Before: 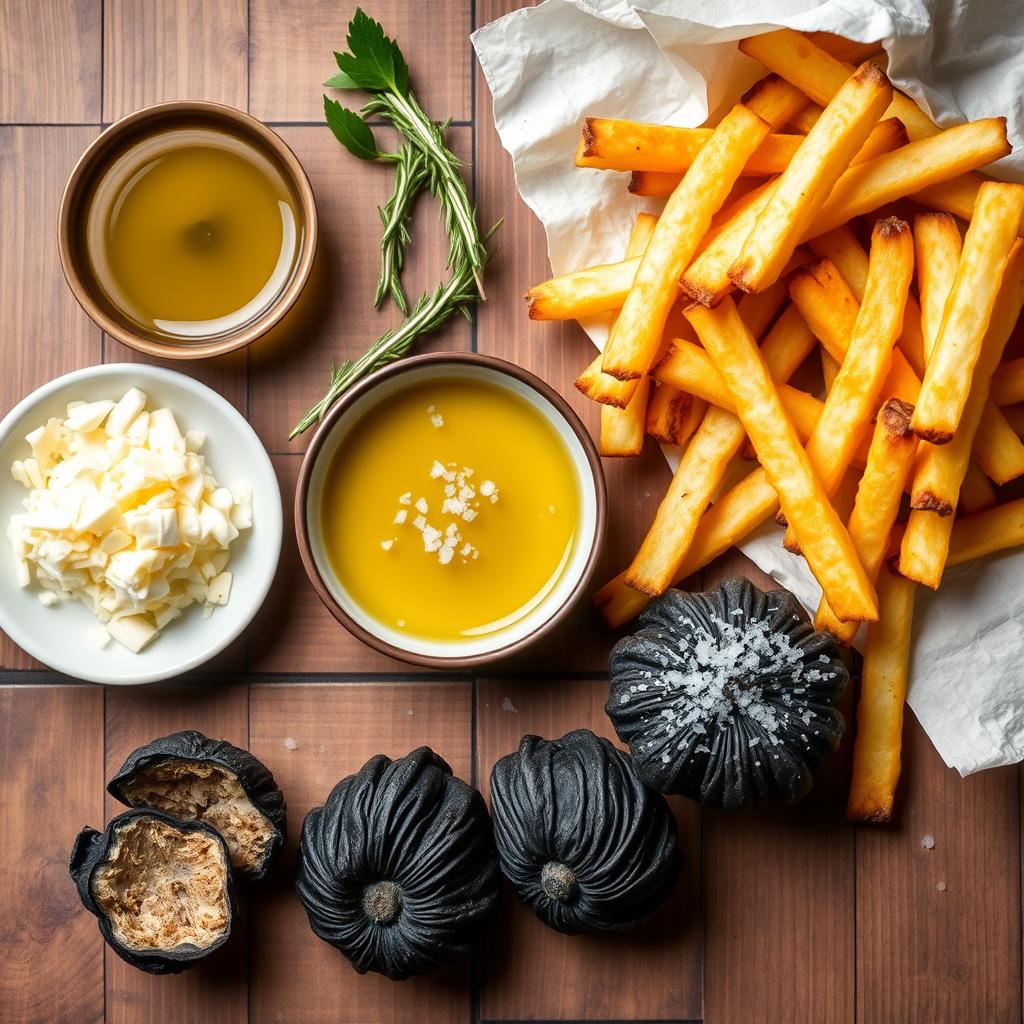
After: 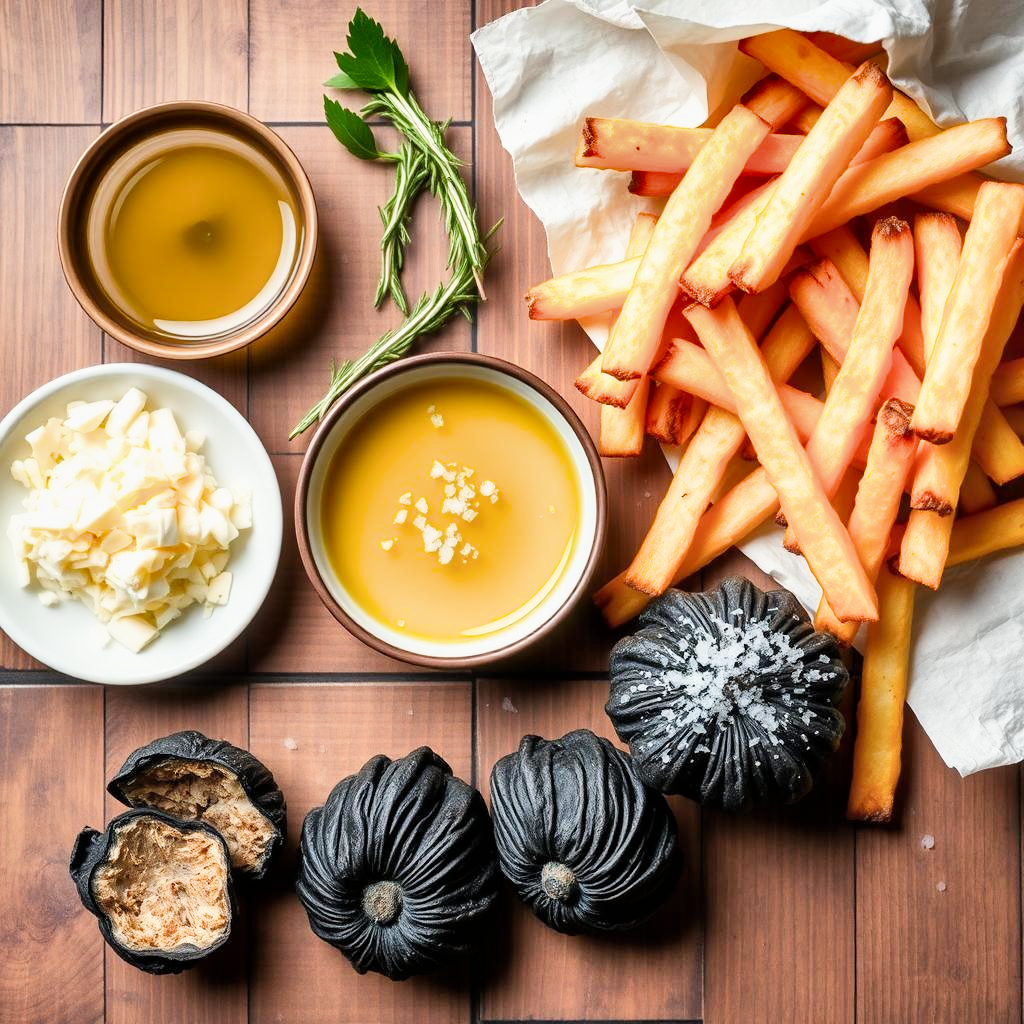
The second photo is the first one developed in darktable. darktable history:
filmic rgb: black relative exposure -8.03 EV, white relative exposure 3.82 EV, hardness 4.39
shadows and highlights: soften with gaussian
exposure: black level correction 0, exposure 1.001 EV, compensate exposure bias true, compensate highlight preservation false
